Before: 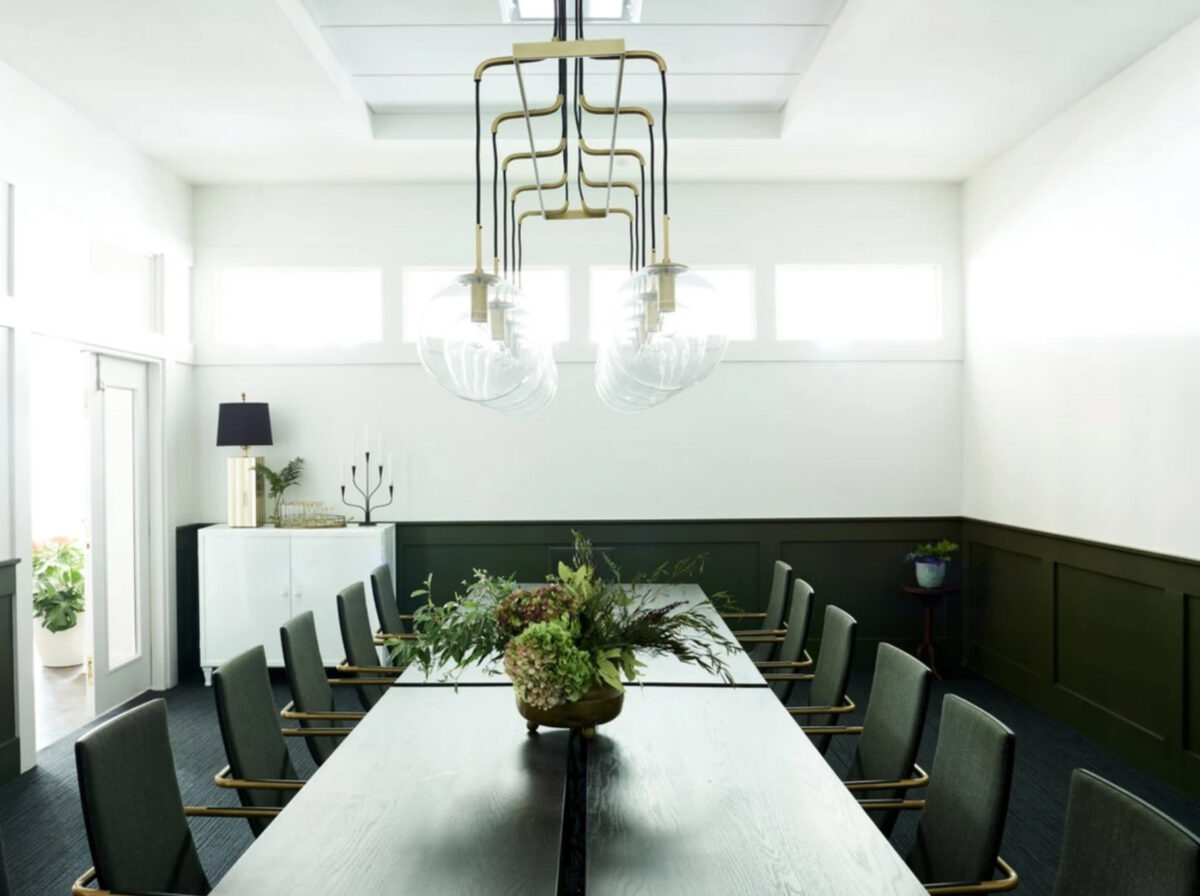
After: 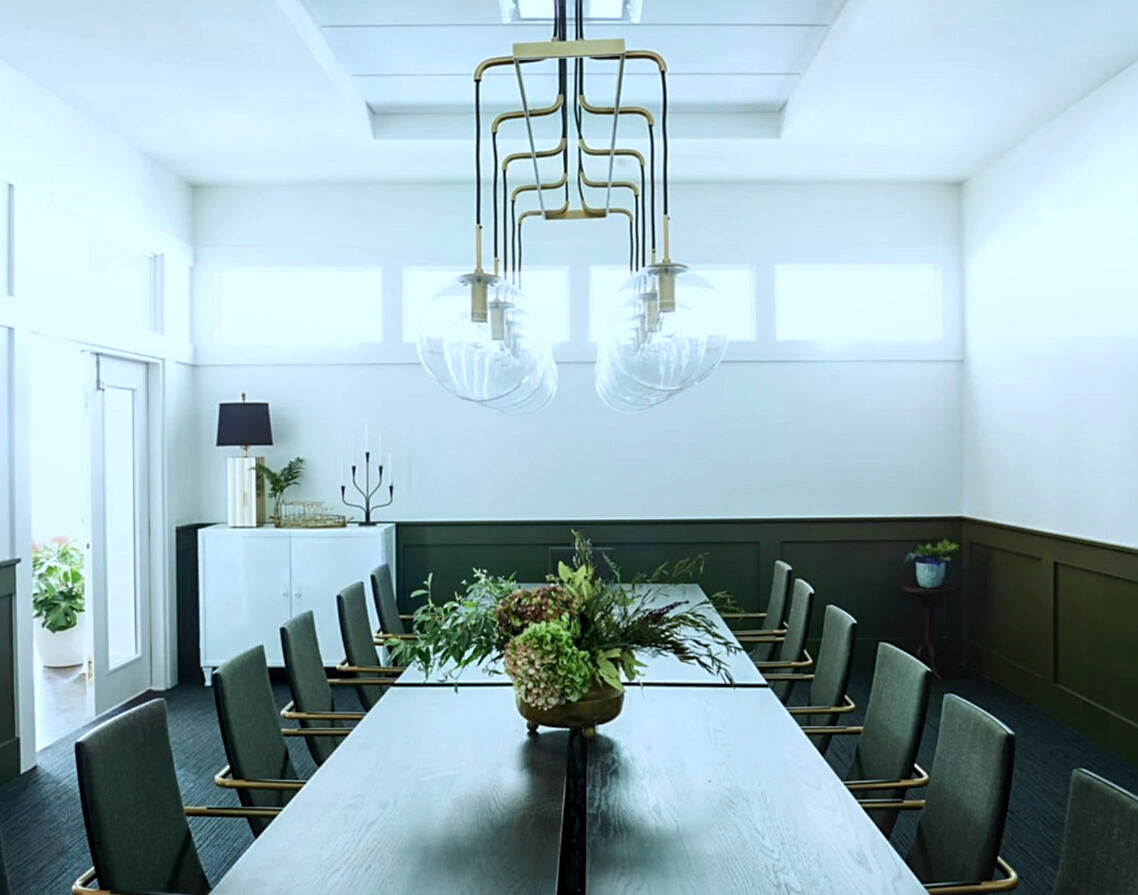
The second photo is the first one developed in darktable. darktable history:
local contrast: on, module defaults
color calibration: output R [0.972, 0.068, -0.094, 0], output G [-0.178, 1.216, -0.086, 0], output B [0.095, -0.136, 0.98, 0], illuminant custom, x 0.371, y 0.381, temperature 4283.16 K
sharpen: on, module defaults
crop and rotate: right 5.167%
